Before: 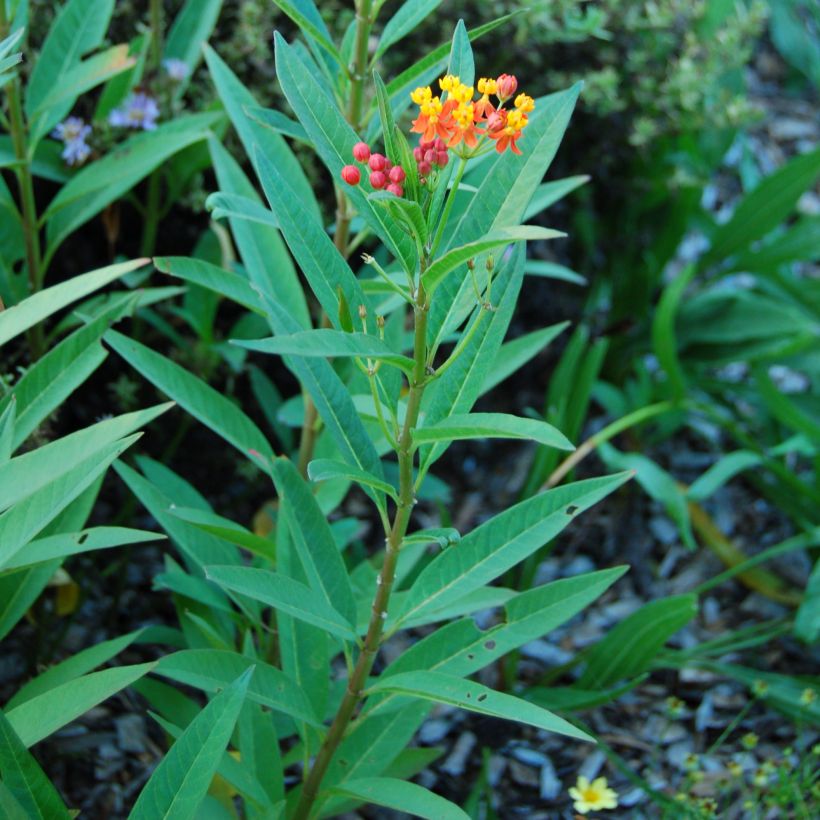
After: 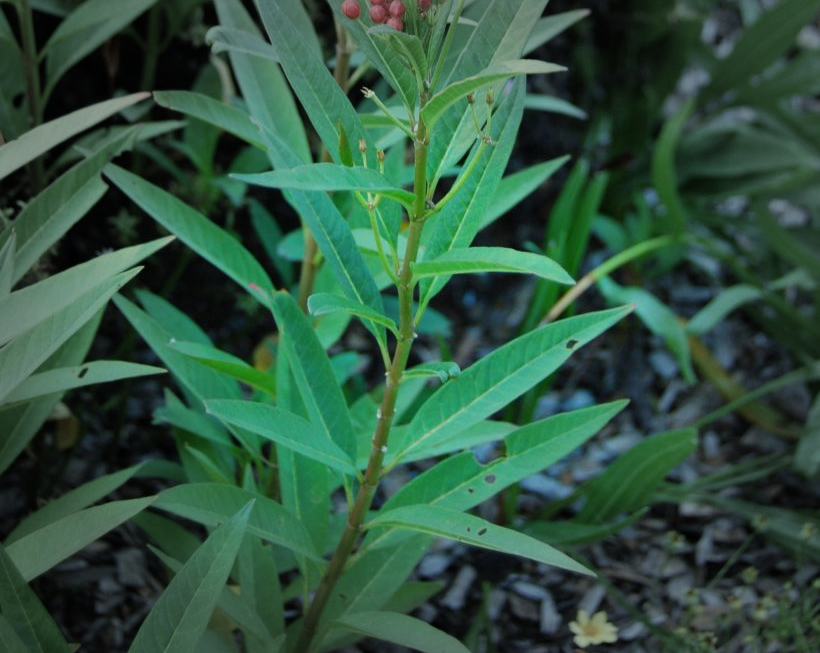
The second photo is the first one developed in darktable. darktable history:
color correction: highlights b* 2.95
exposure: compensate highlight preservation false
vignetting: fall-off start 48.22%, automatic ratio true, width/height ratio 1.296
crop and rotate: top 20.347%
